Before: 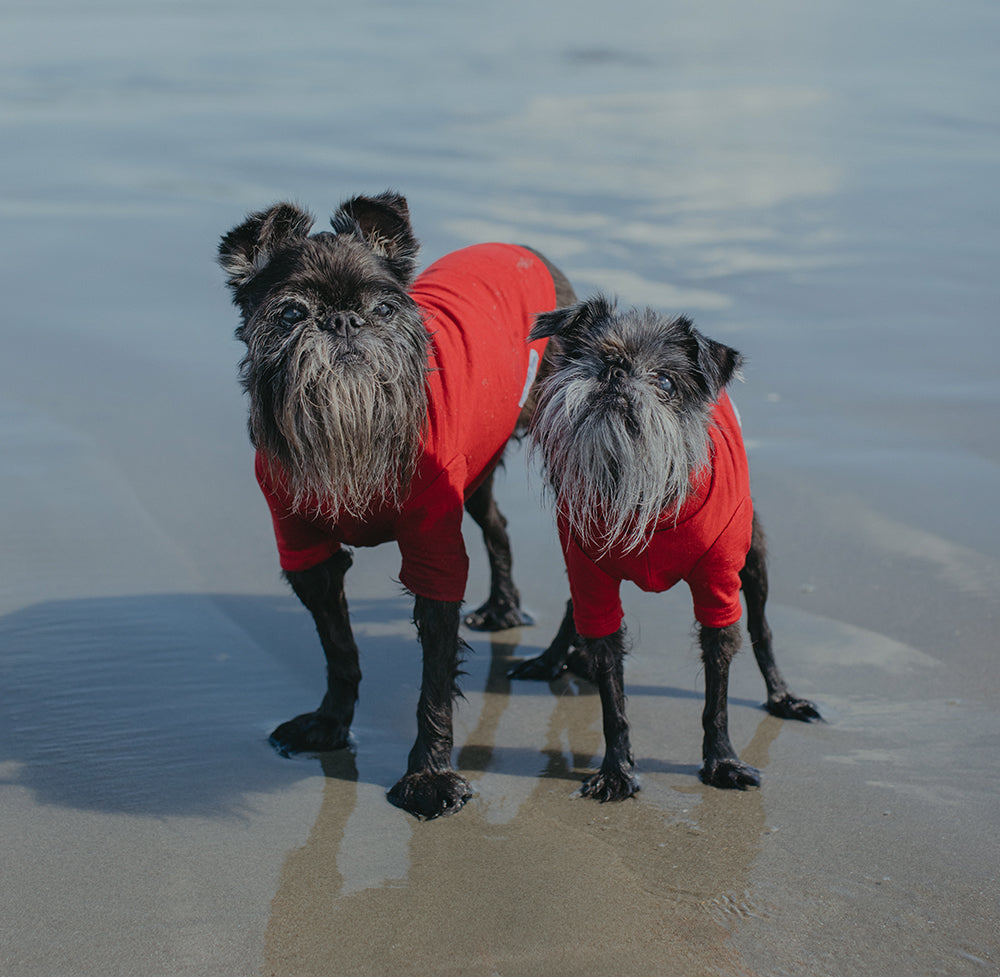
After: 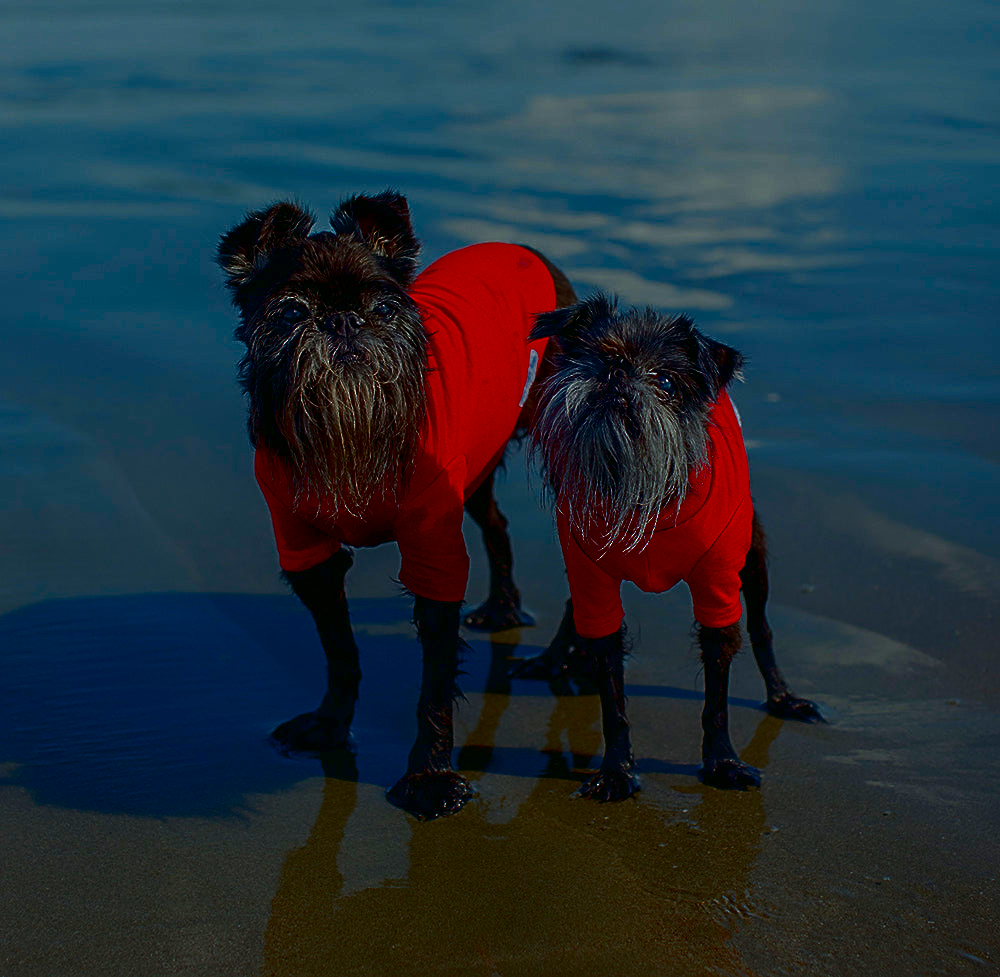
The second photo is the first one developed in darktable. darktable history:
contrast brightness saturation: brightness -0.987, saturation 0.986
shadows and highlights: shadows -12.82, white point adjustment 4.15, highlights 28.16
sharpen: on, module defaults
exposure: exposure 0.23 EV, compensate highlight preservation false
